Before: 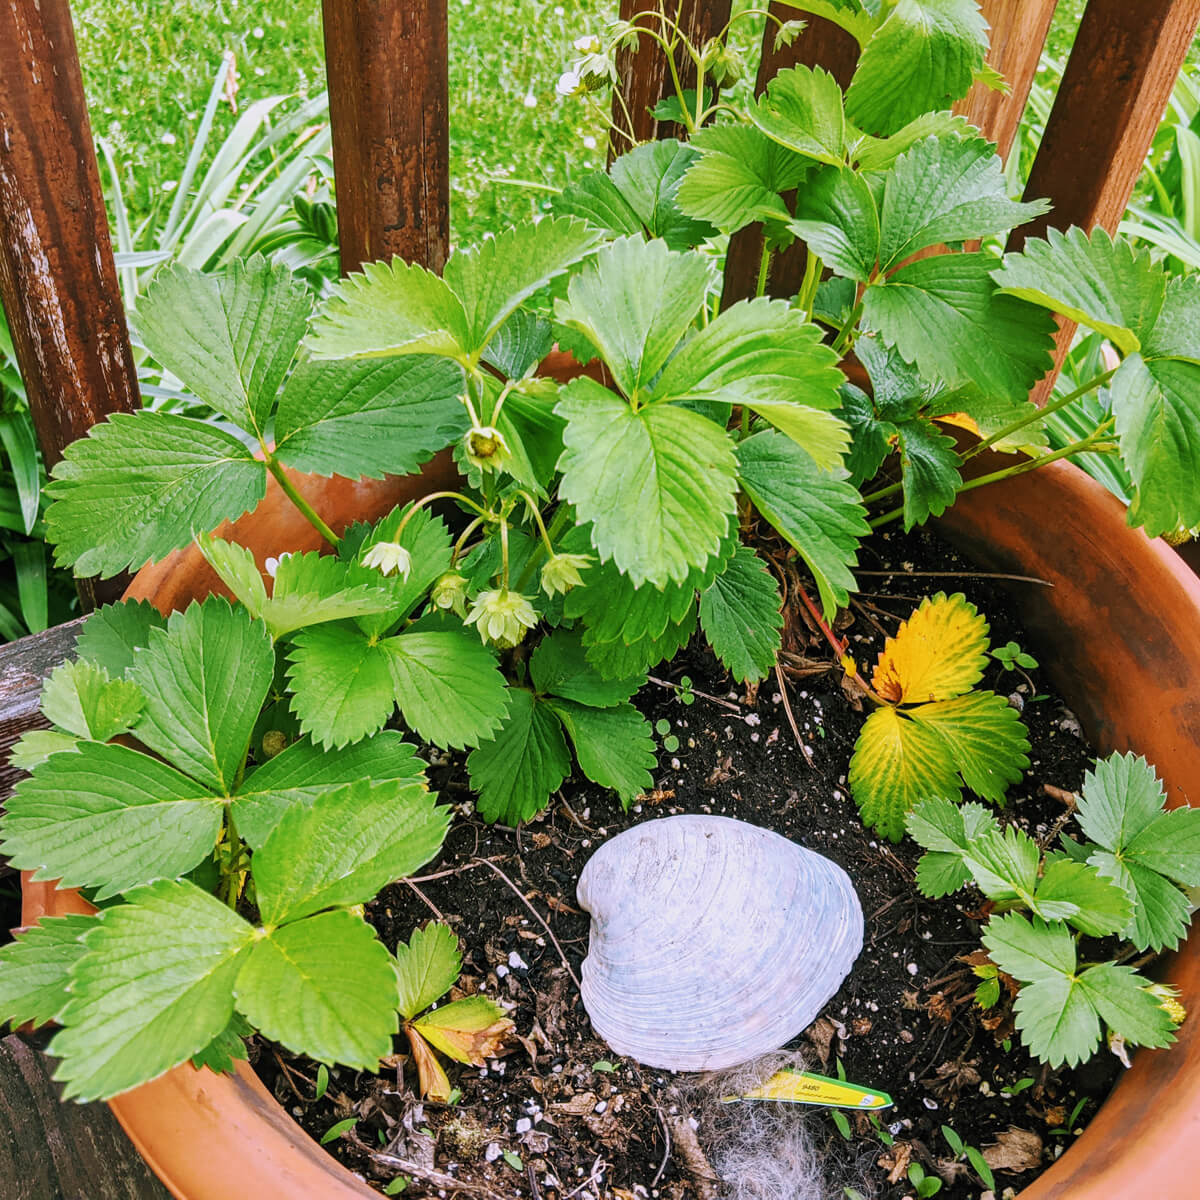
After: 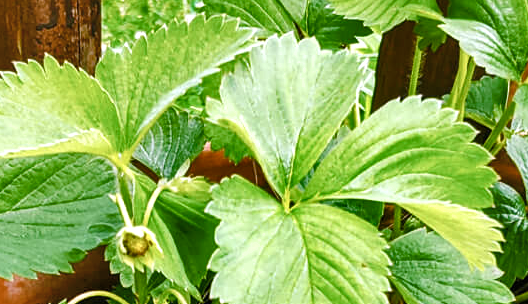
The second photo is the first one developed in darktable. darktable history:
base curve: preserve colors none
exposure: black level correction 0.001, exposure 0.5 EV, compensate highlight preservation false
shadows and highlights: low approximation 0.01, soften with gaussian
crop: left 29.058%, top 16.829%, right 26.865%, bottom 57.778%
color correction: highlights b* -0.025, saturation 0.789
color balance rgb: power › luminance -3.831%, power › hue 141.99°, perceptual saturation grading › global saturation 23.79%, perceptual saturation grading › highlights -24.505%, perceptual saturation grading › mid-tones 24.332%, perceptual saturation grading › shadows 39.544%, contrast 5.733%
